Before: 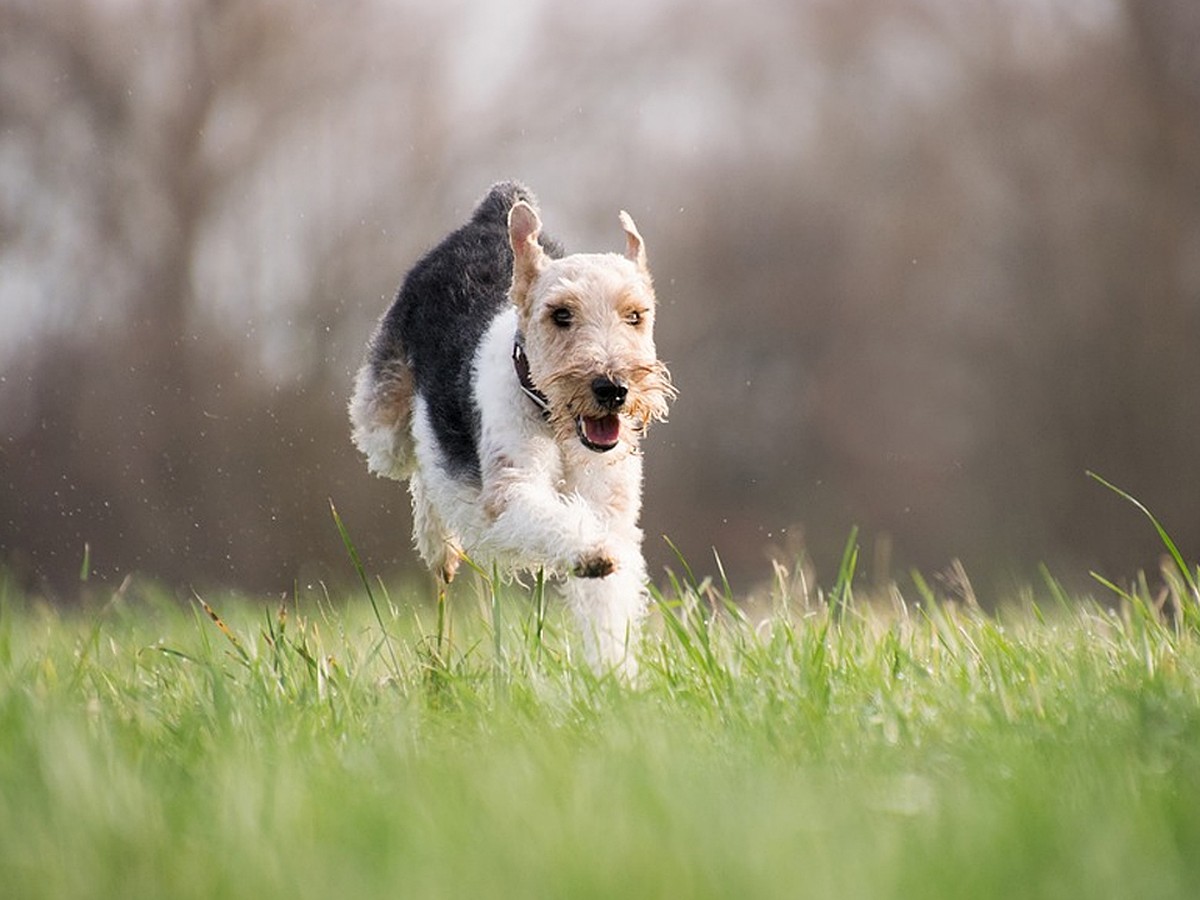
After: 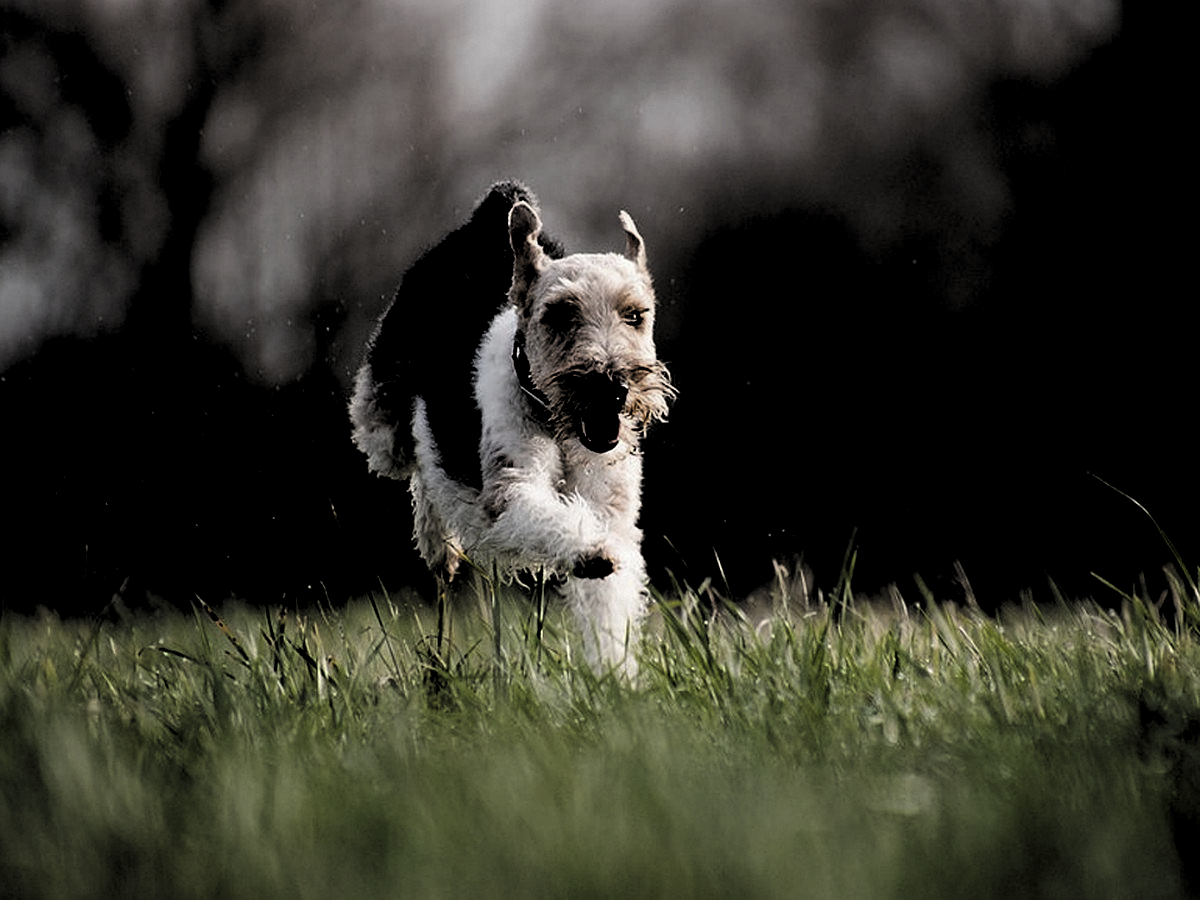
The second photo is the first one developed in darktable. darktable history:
levels: white 99.92%, levels [0.514, 0.759, 1]
